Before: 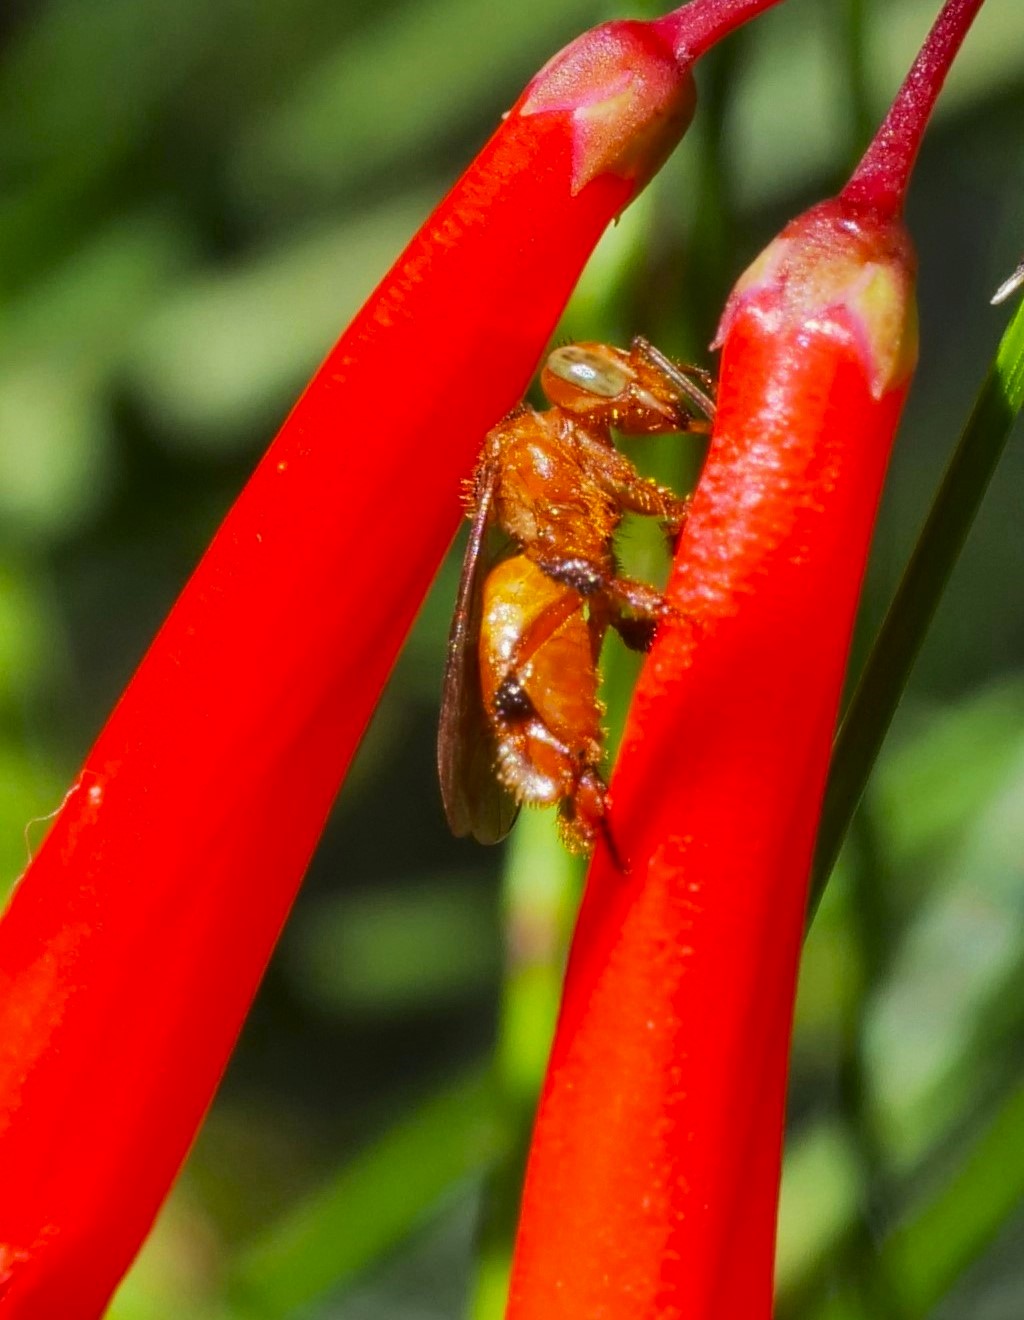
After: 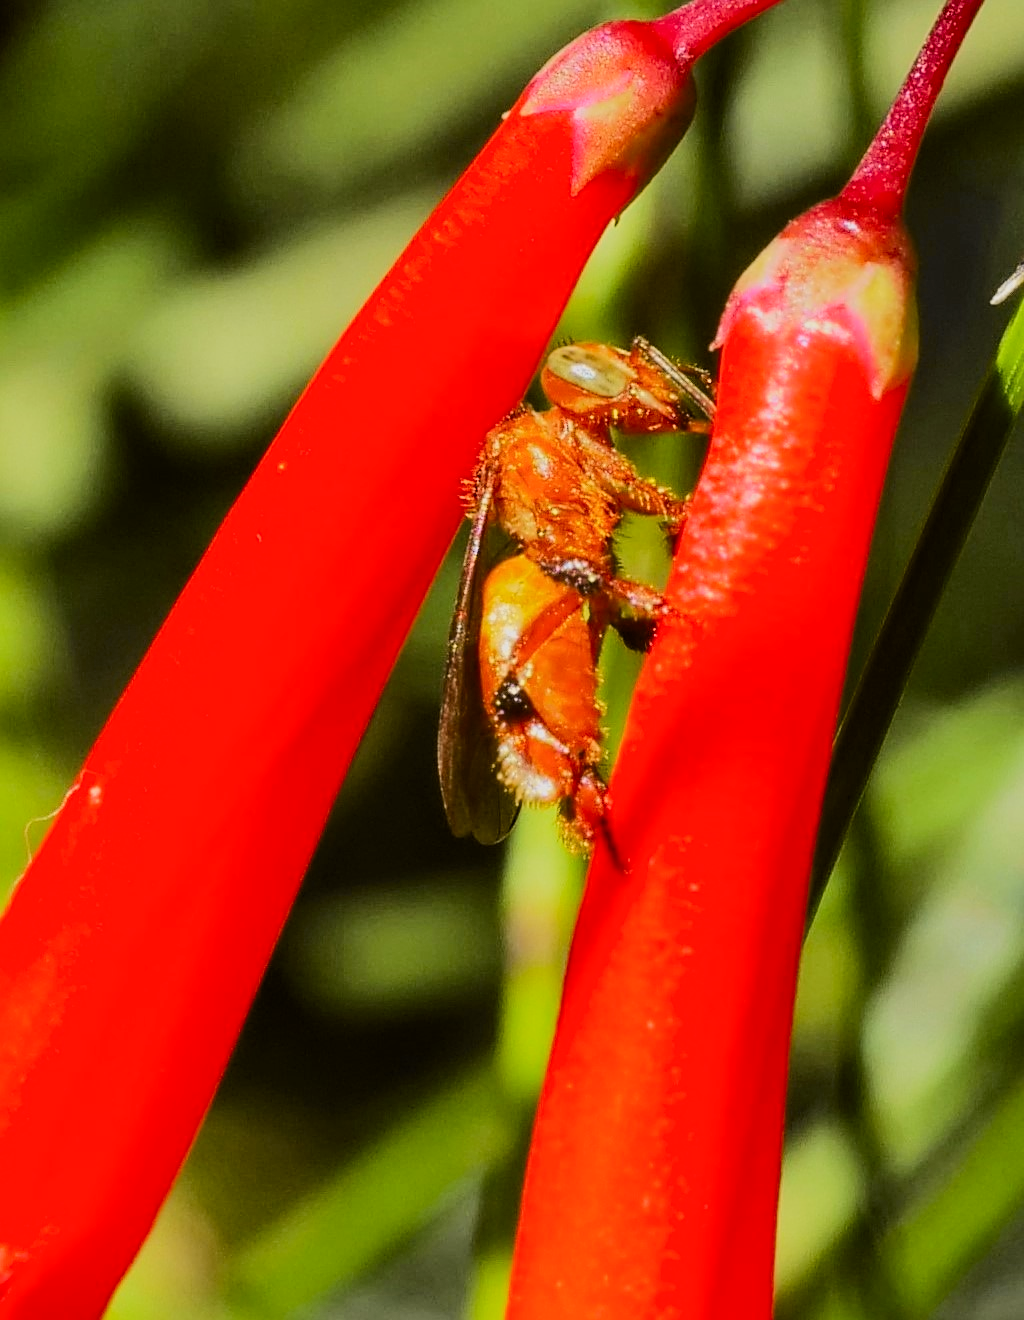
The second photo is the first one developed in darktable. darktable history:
filmic rgb: black relative exposure -7.65 EV, white relative exposure 4.56 EV, hardness 3.61, color science v6 (2022)
tone curve: curves: ch0 [(0, 0) (0.239, 0.248) (0.508, 0.606) (0.828, 0.878) (1, 1)]; ch1 [(0, 0) (0.401, 0.42) (0.45, 0.464) (0.492, 0.498) (0.511, 0.507) (0.561, 0.549) (0.688, 0.726) (1, 1)]; ch2 [(0, 0) (0.411, 0.433) (0.5, 0.504) (0.545, 0.574) (1, 1)], color space Lab, independent channels, preserve colors none
sharpen: on, module defaults
